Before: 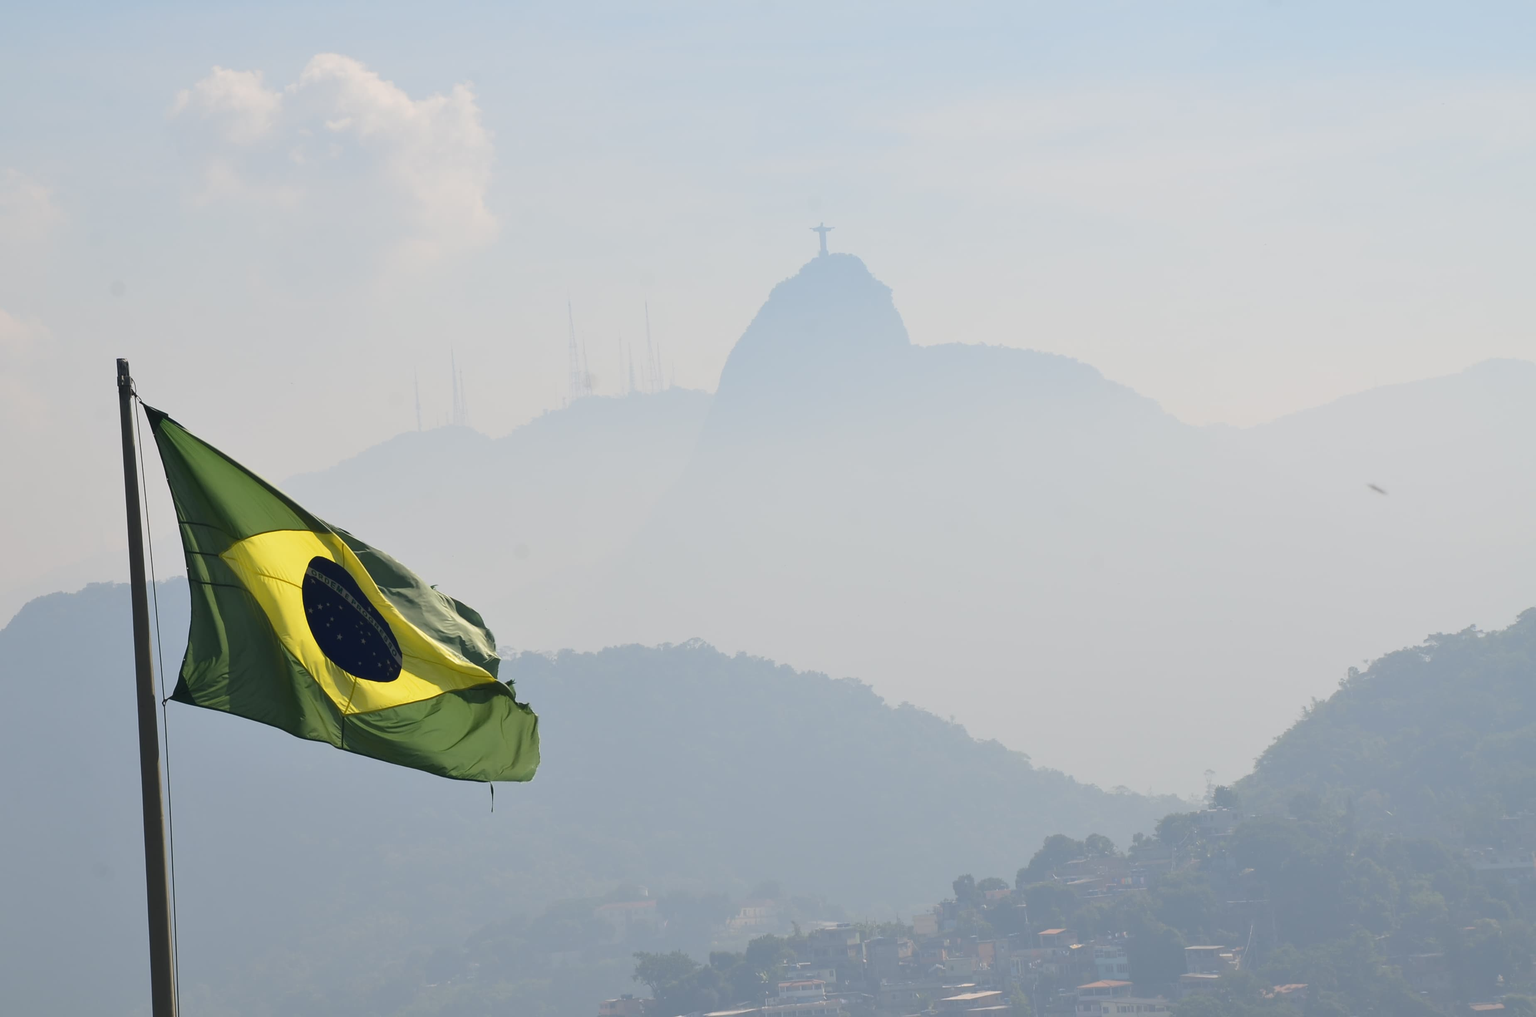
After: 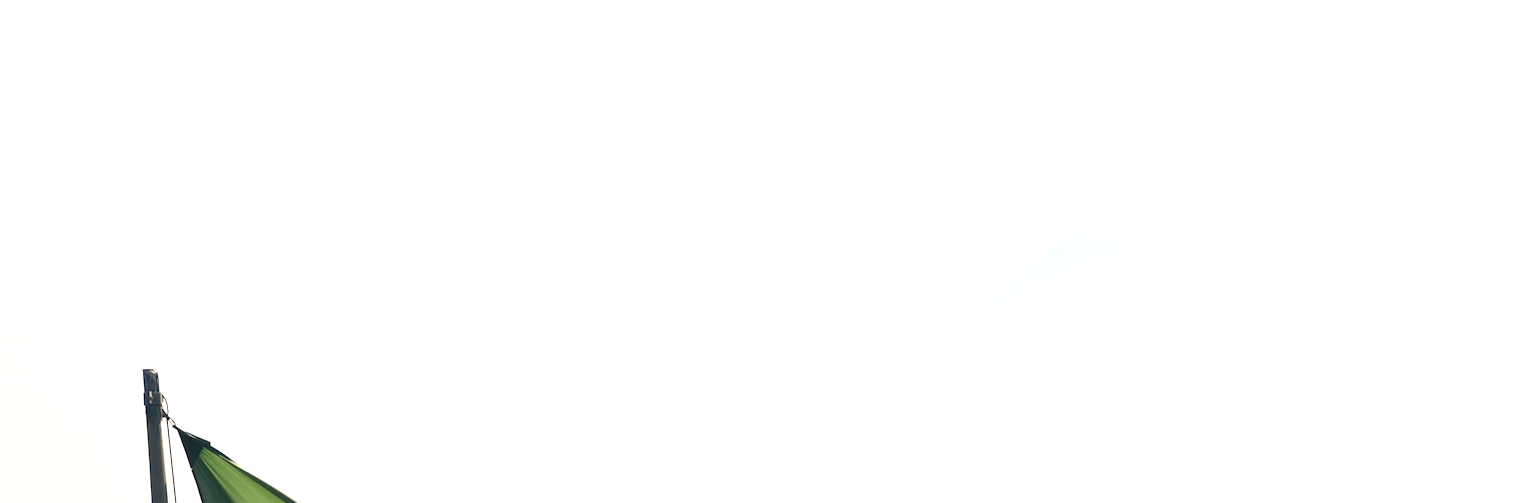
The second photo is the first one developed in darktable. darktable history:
color correction: highlights a* 5.38, highlights b* 5.32, shadows a* -4.08, shadows b* -5.09
crop: left 0.528%, top 7.638%, right 23.189%, bottom 54.588%
exposure: black level correction 0, exposure 1 EV, compensate highlight preservation false
